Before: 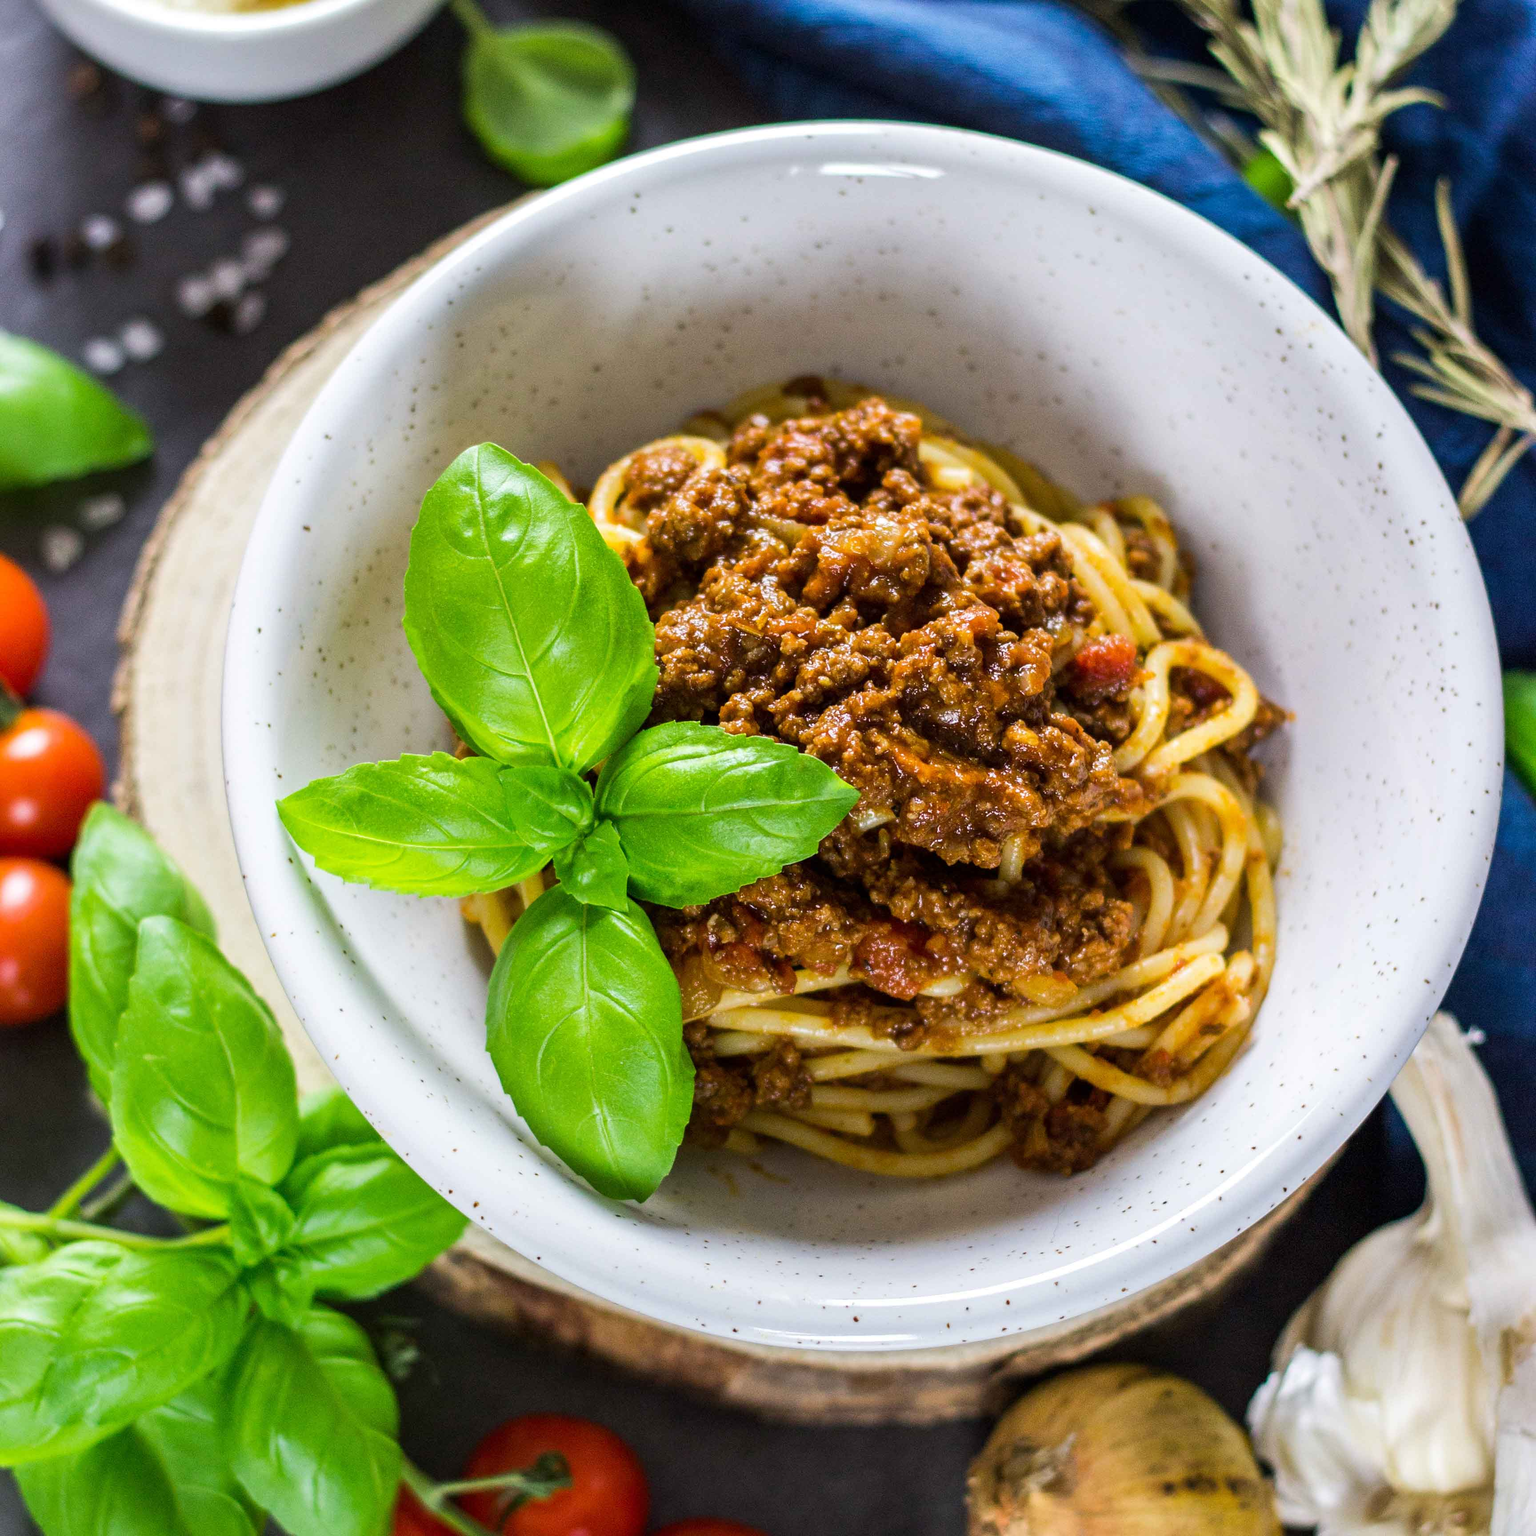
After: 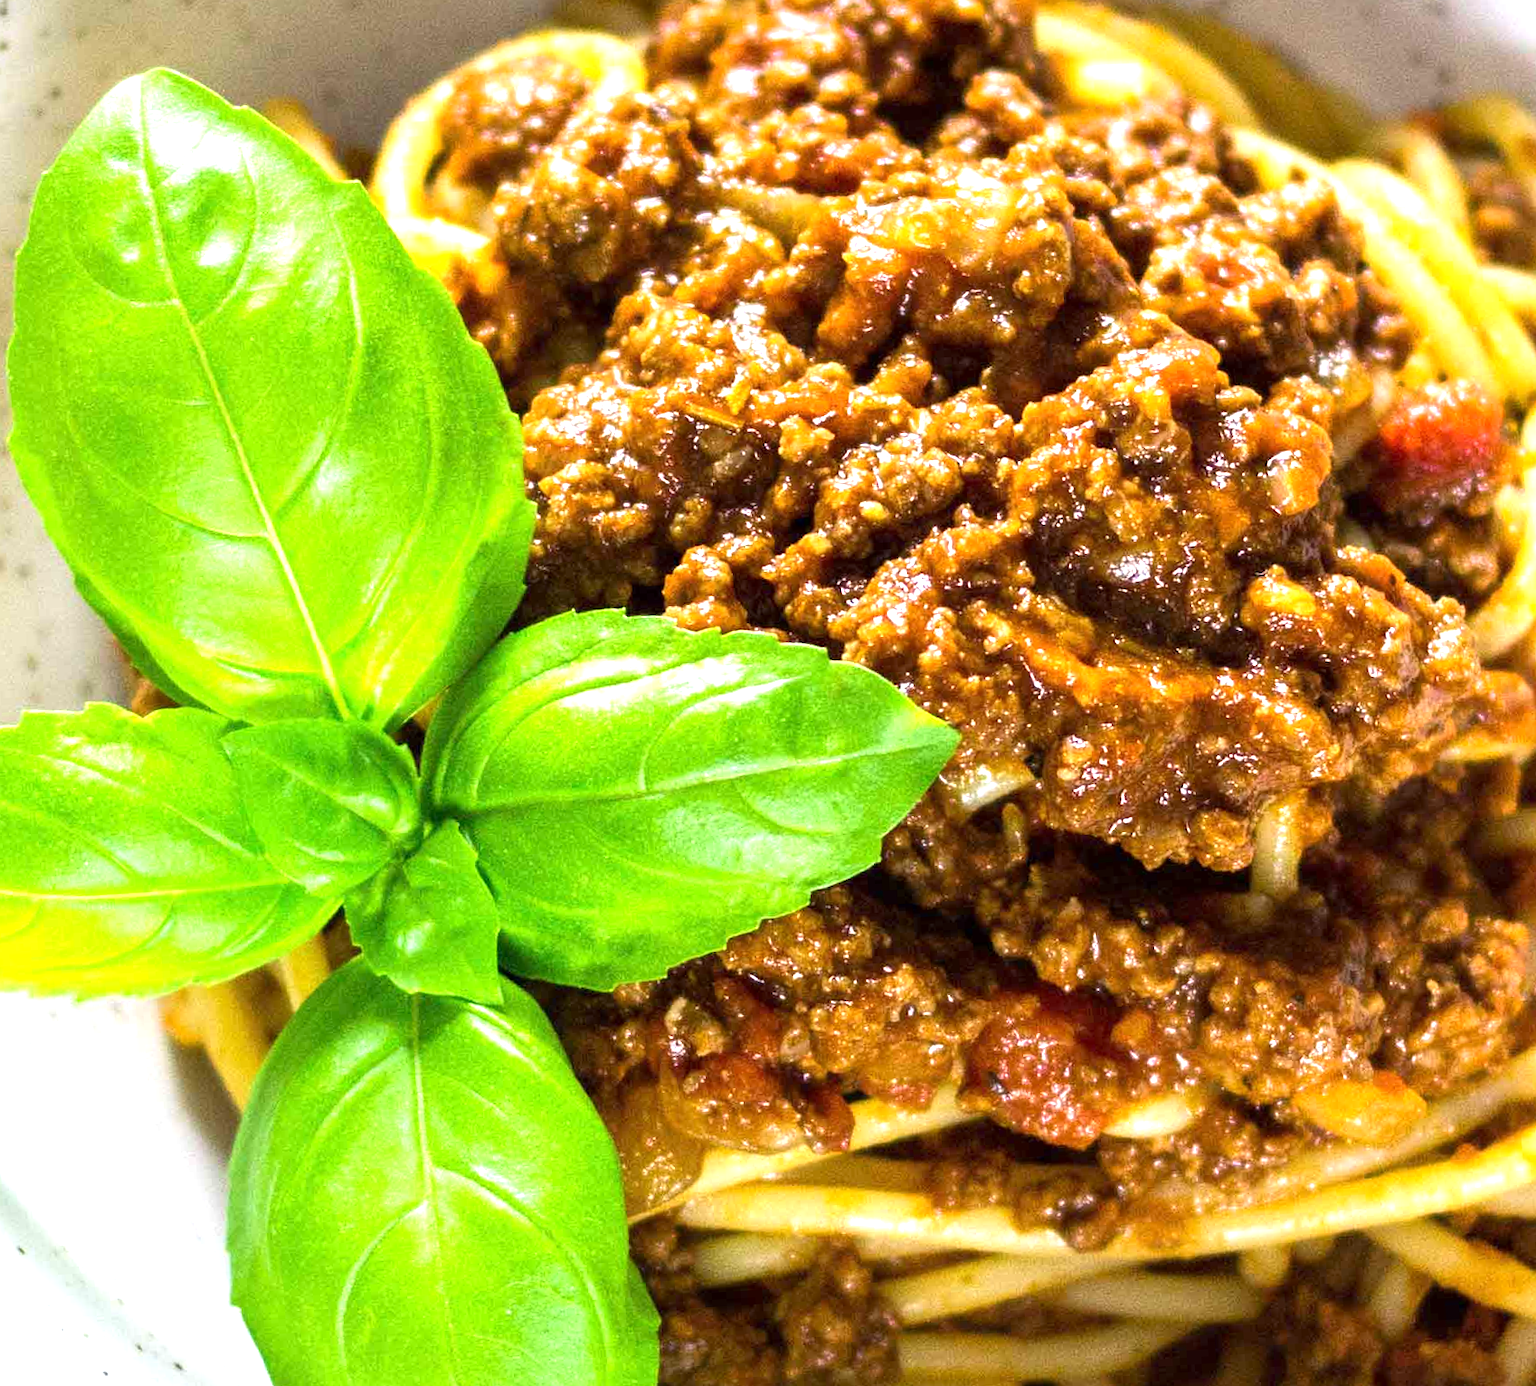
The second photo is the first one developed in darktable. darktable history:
crop: left 25%, top 25%, right 25%, bottom 25%
exposure: exposure 0.999 EV, compensate highlight preservation false
rotate and perspective: rotation -3.52°, crop left 0.036, crop right 0.964, crop top 0.081, crop bottom 0.919
